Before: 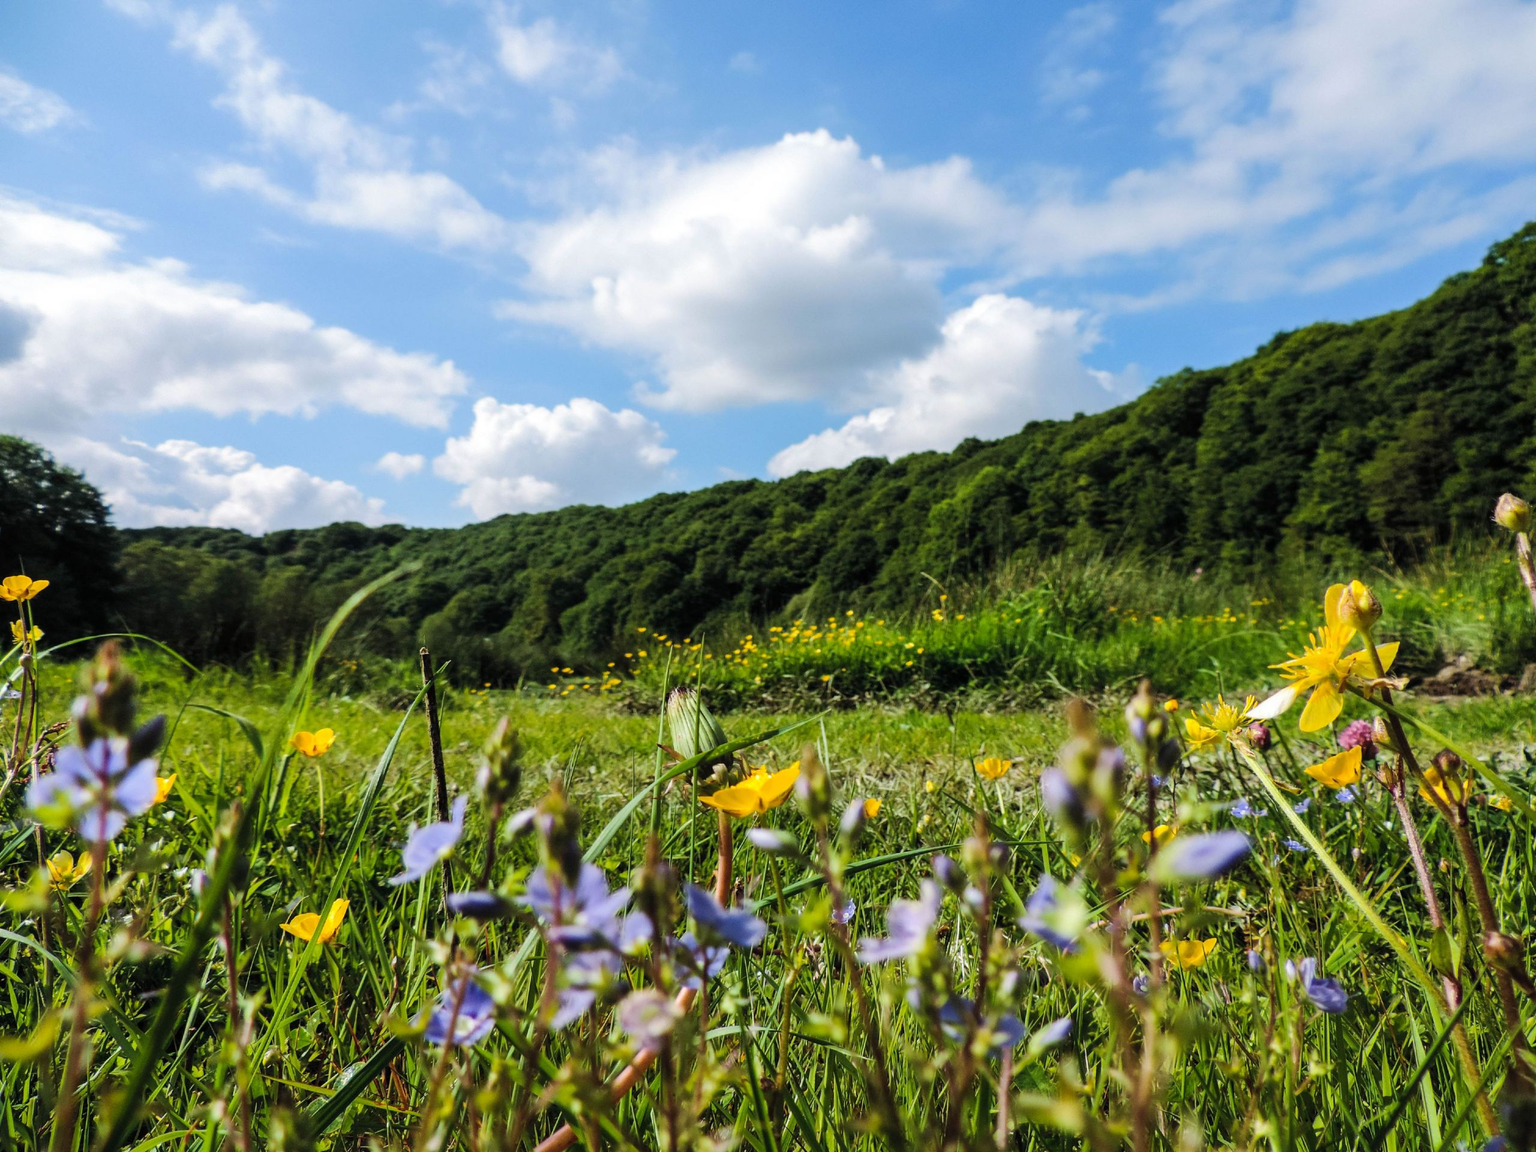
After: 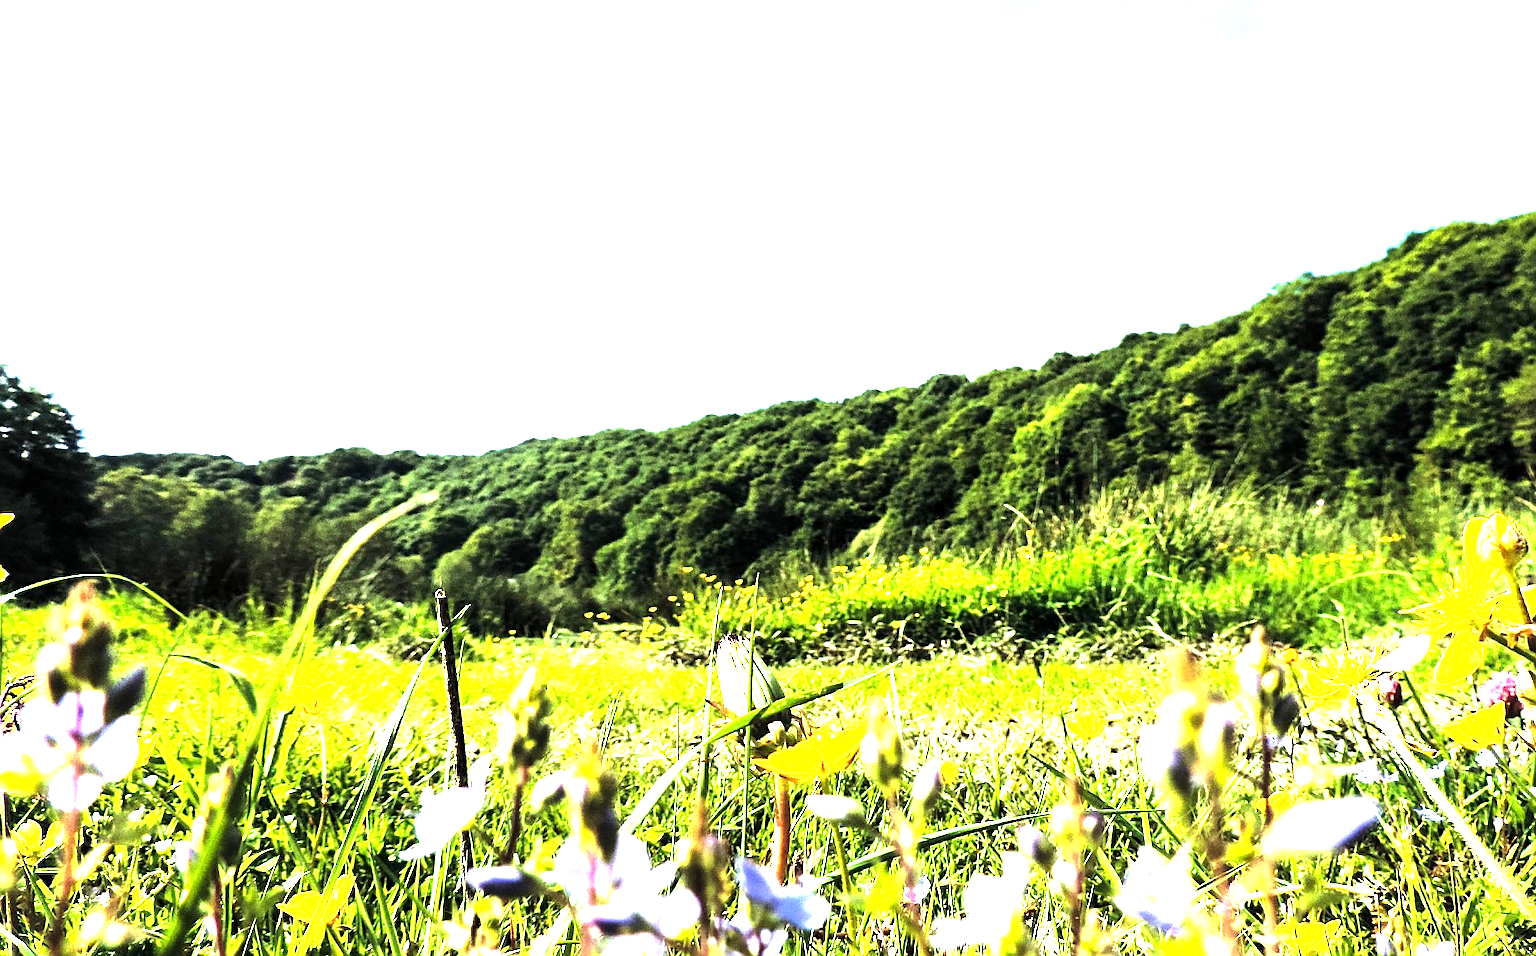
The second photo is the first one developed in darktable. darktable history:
crop and rotate: left 2.4%, top 11.156%, right 9.519%, bottom 15.756%
tone equalizer: -8 EV -1.05 EV, -7 EV -1.01 EV, -6 EV -0.831 EV, -5 EV -0.606 EV, -3 EV 0.552 EV, -2 EV 0.87 EV, -1 EV 0.989 EV, +0 EV 1.07 EV, edges refinement/feathering 500, mask exposure compensation -1.57 EV, preserve details no
exposure: black level correction 0.001, exposure 1.825 EV, compensate highlight preservation false
sharpen: on, module defaults
